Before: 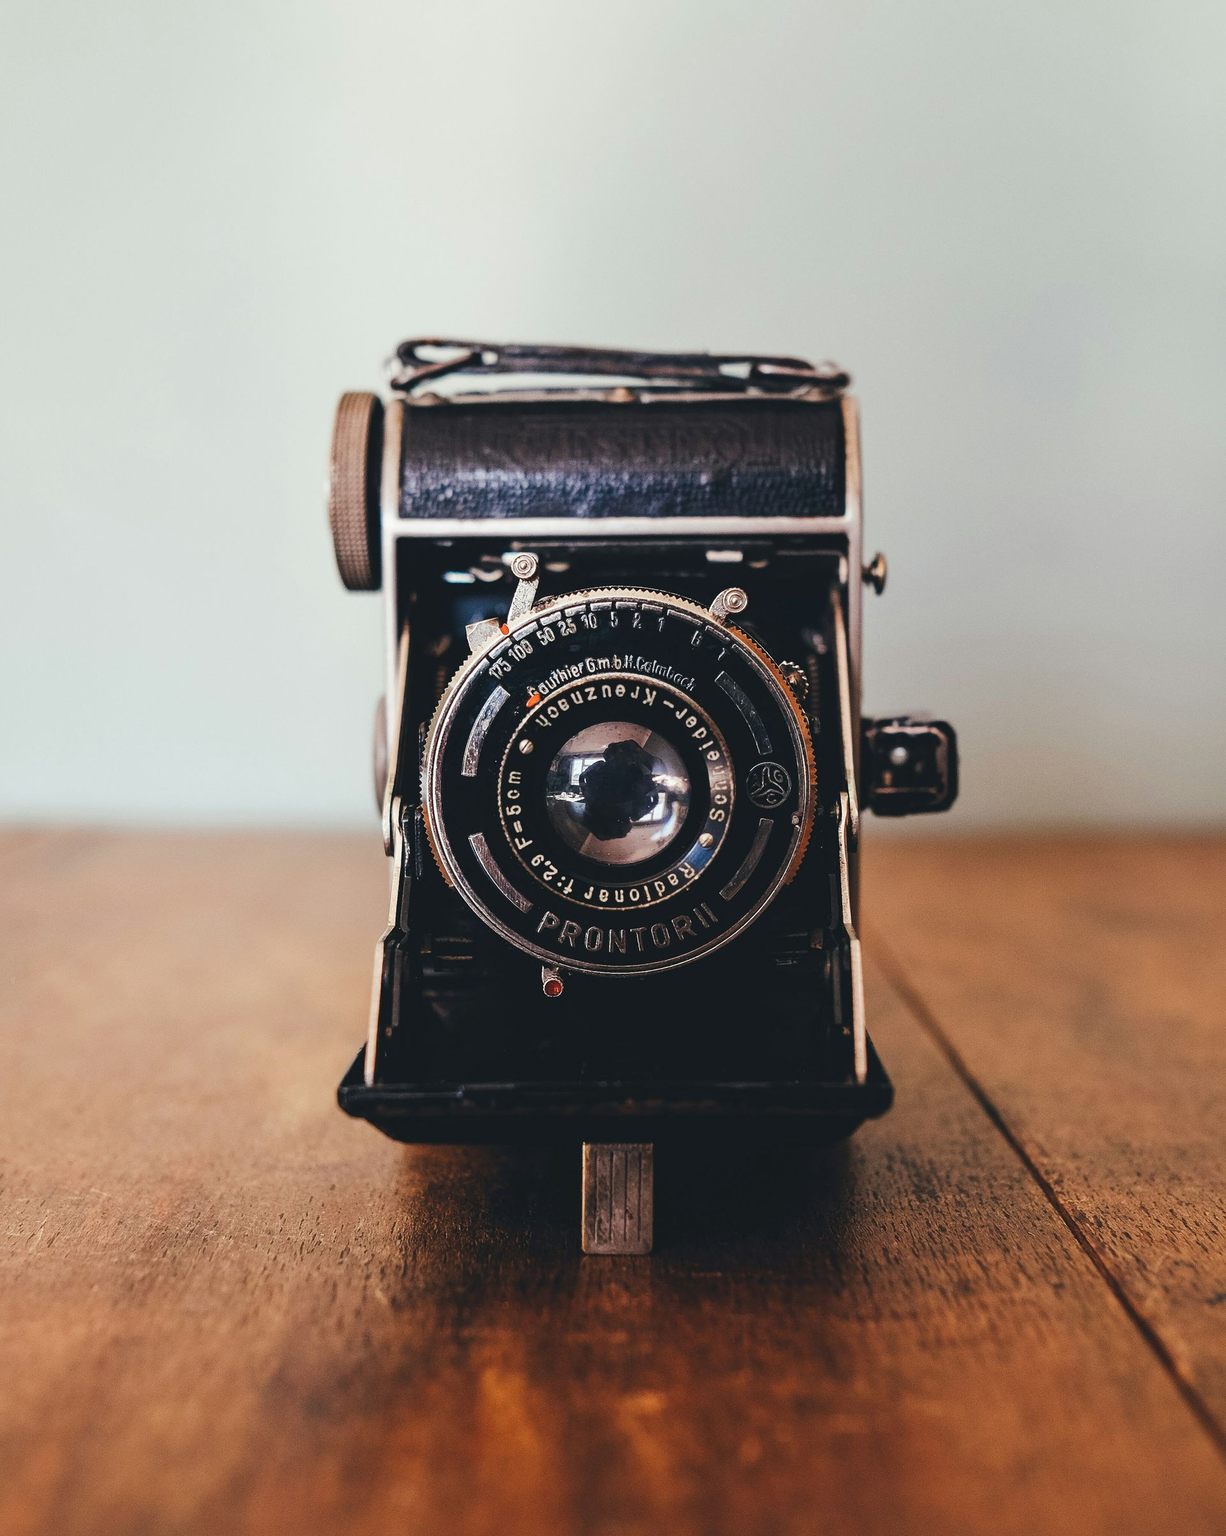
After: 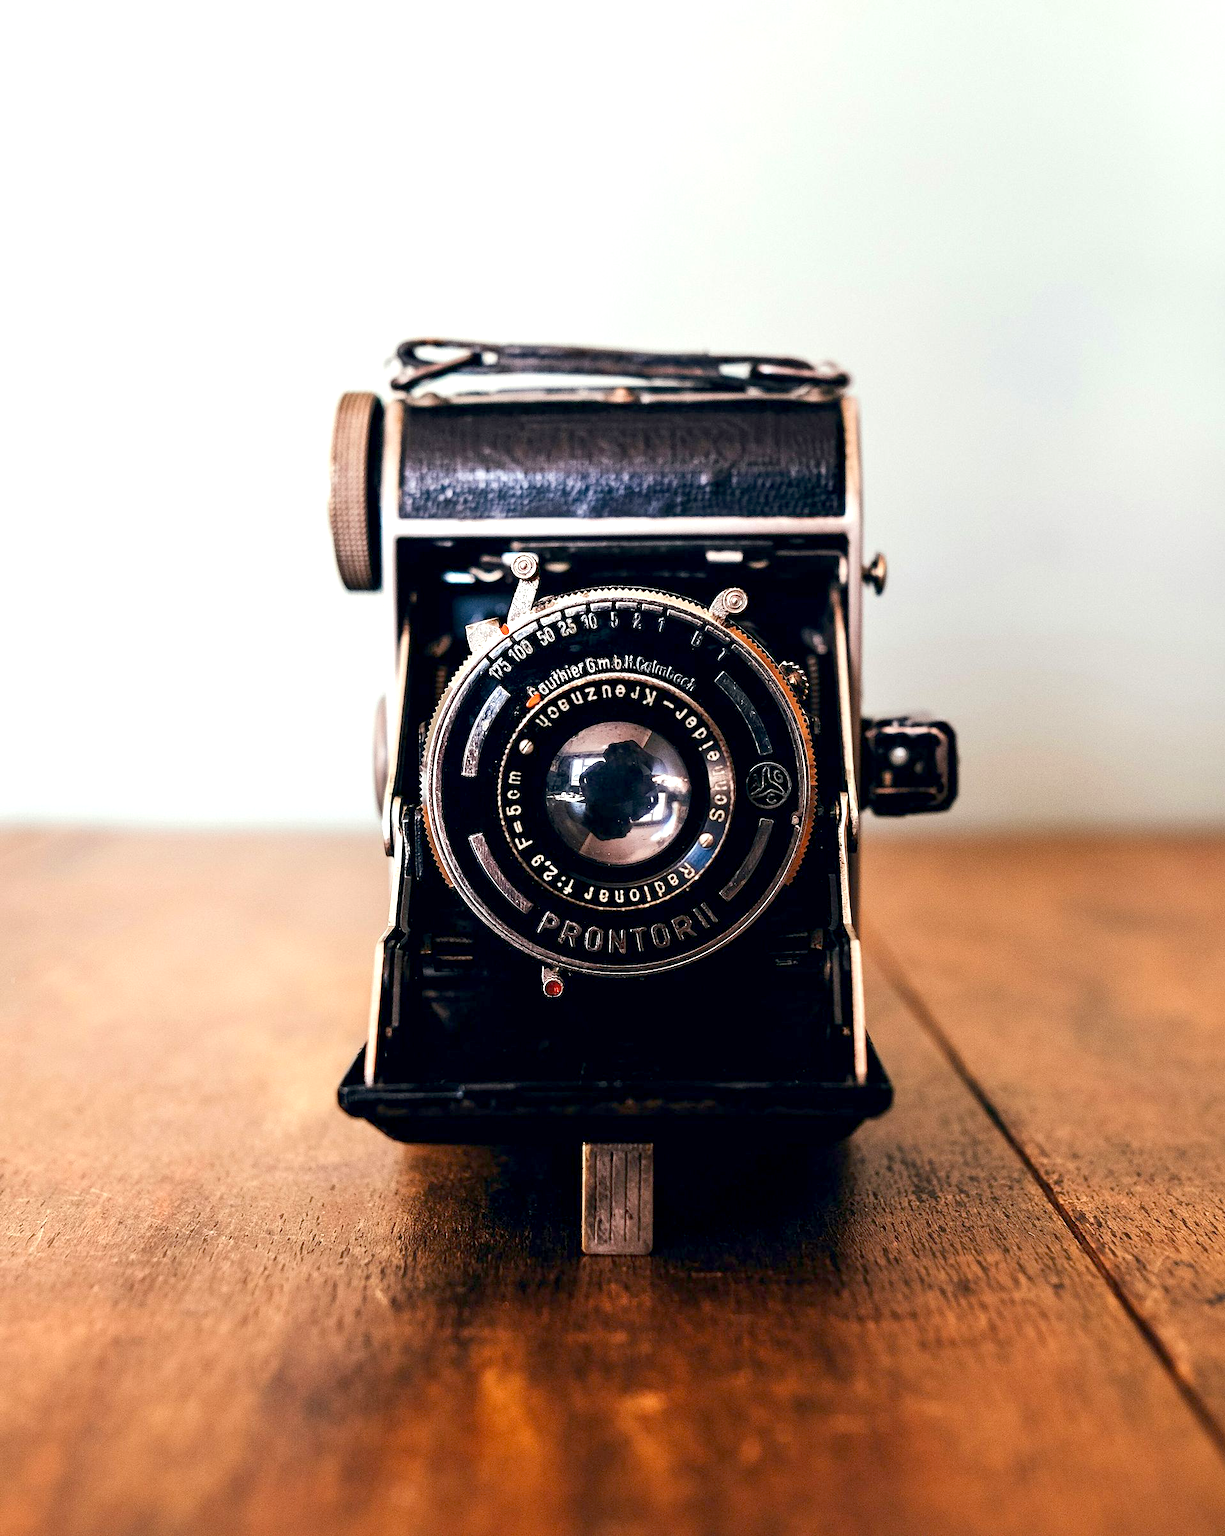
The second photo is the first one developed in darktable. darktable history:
exposure: black level correction 0.011, exposure 0.701 EV, compensate highlight preservation false
